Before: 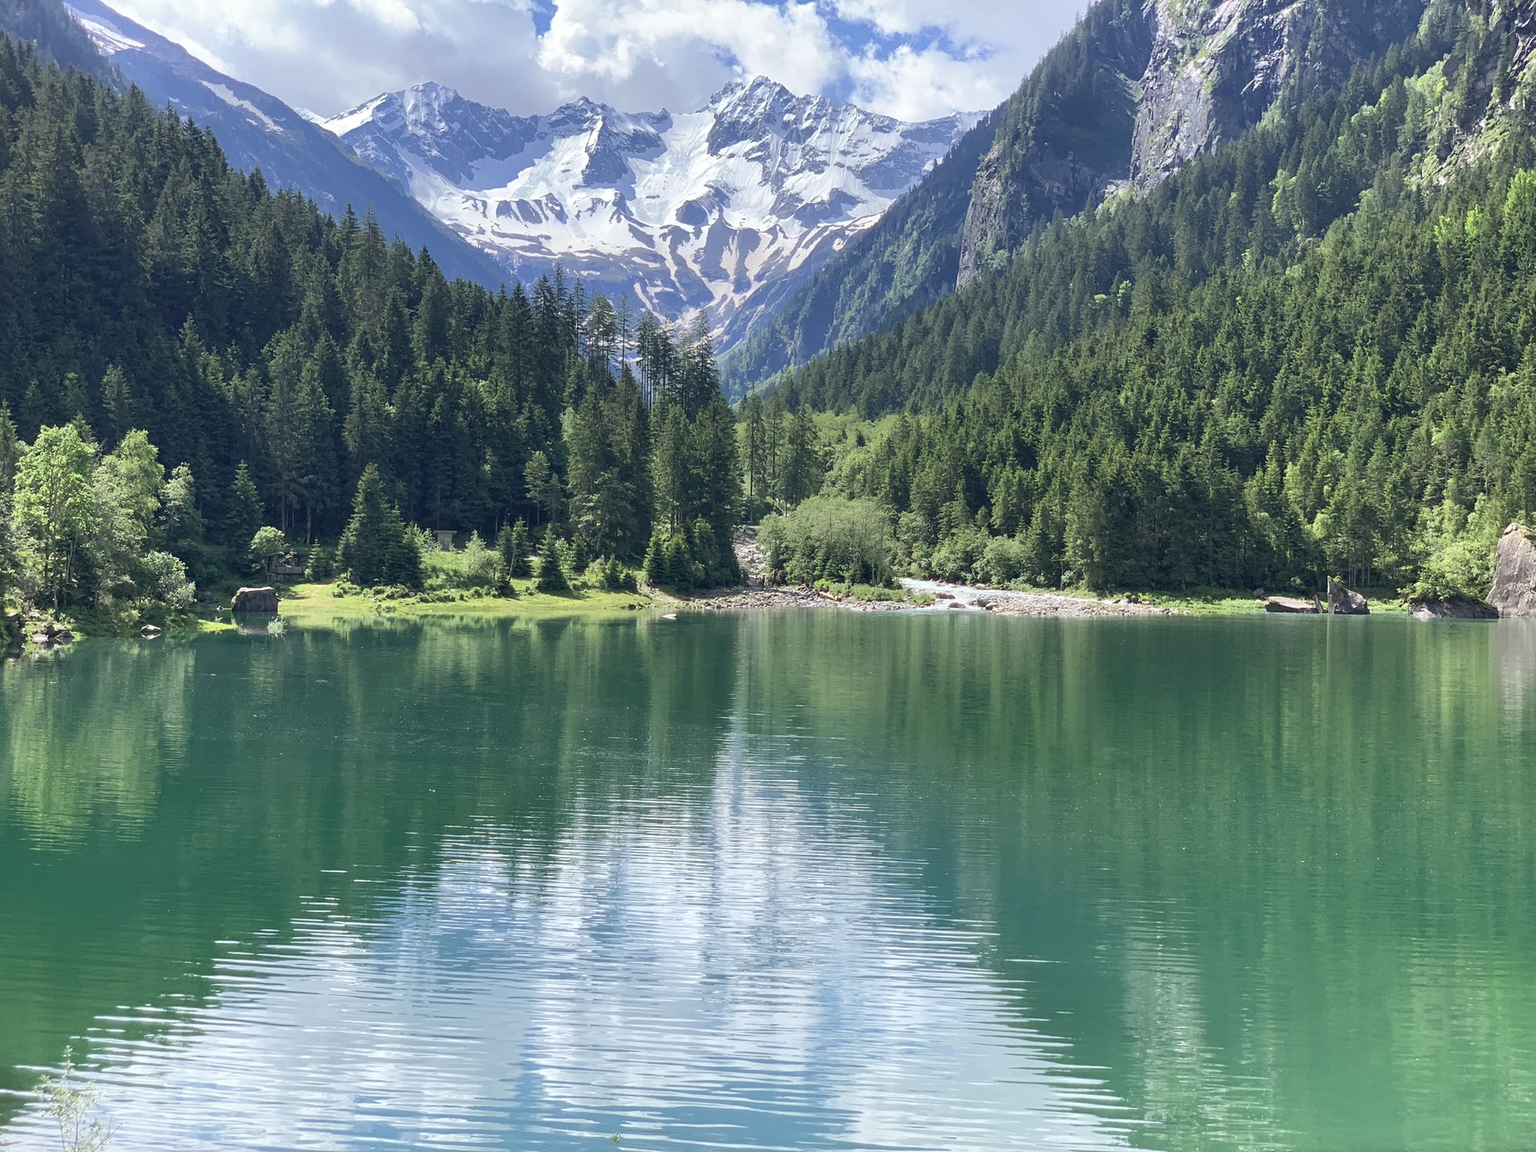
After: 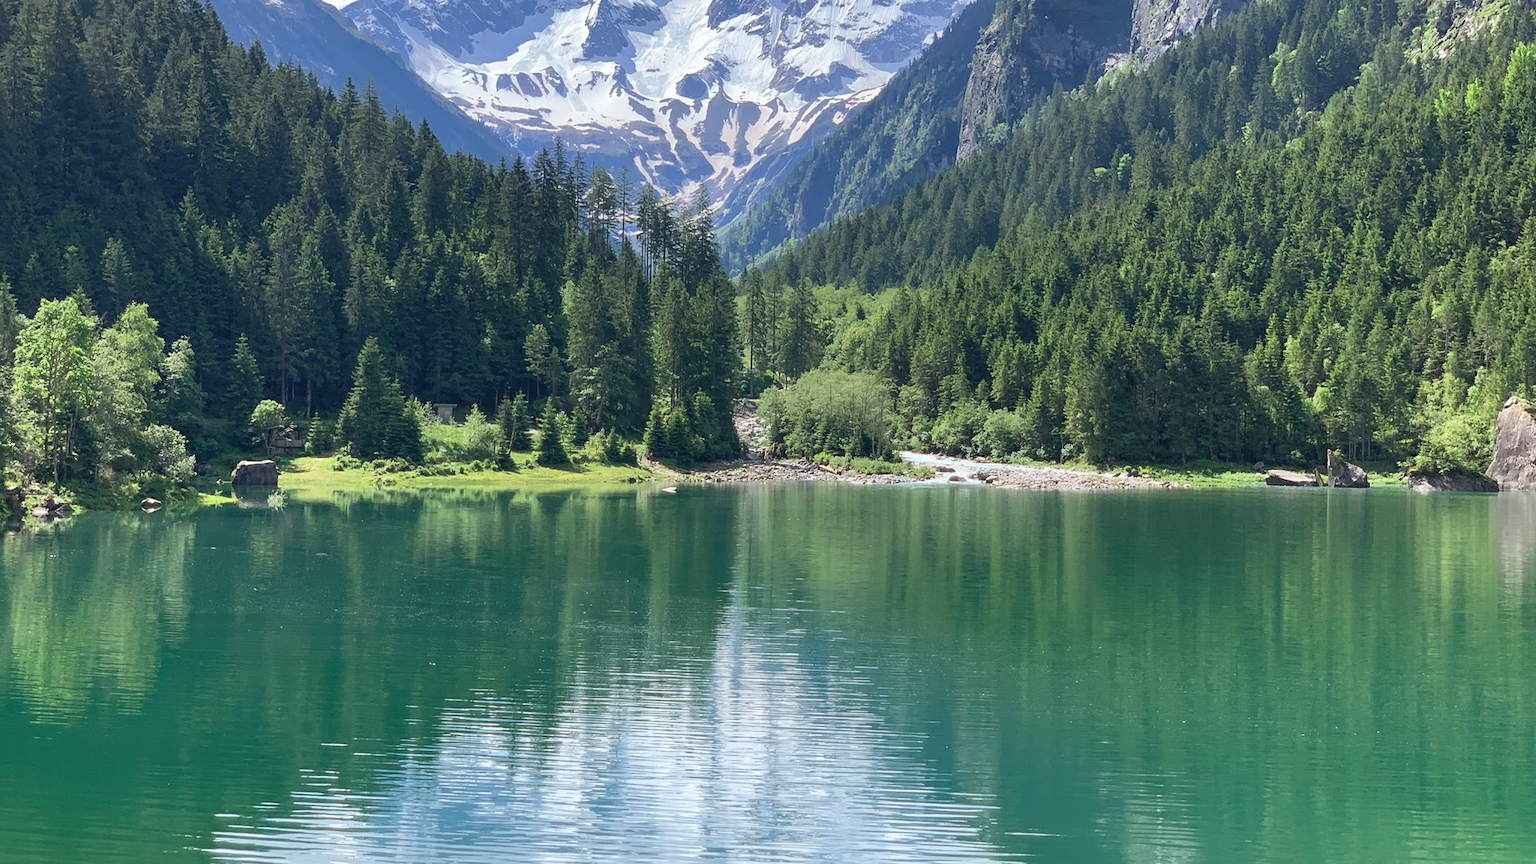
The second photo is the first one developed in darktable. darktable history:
crop: top 11.043%, bottom 13.904%
